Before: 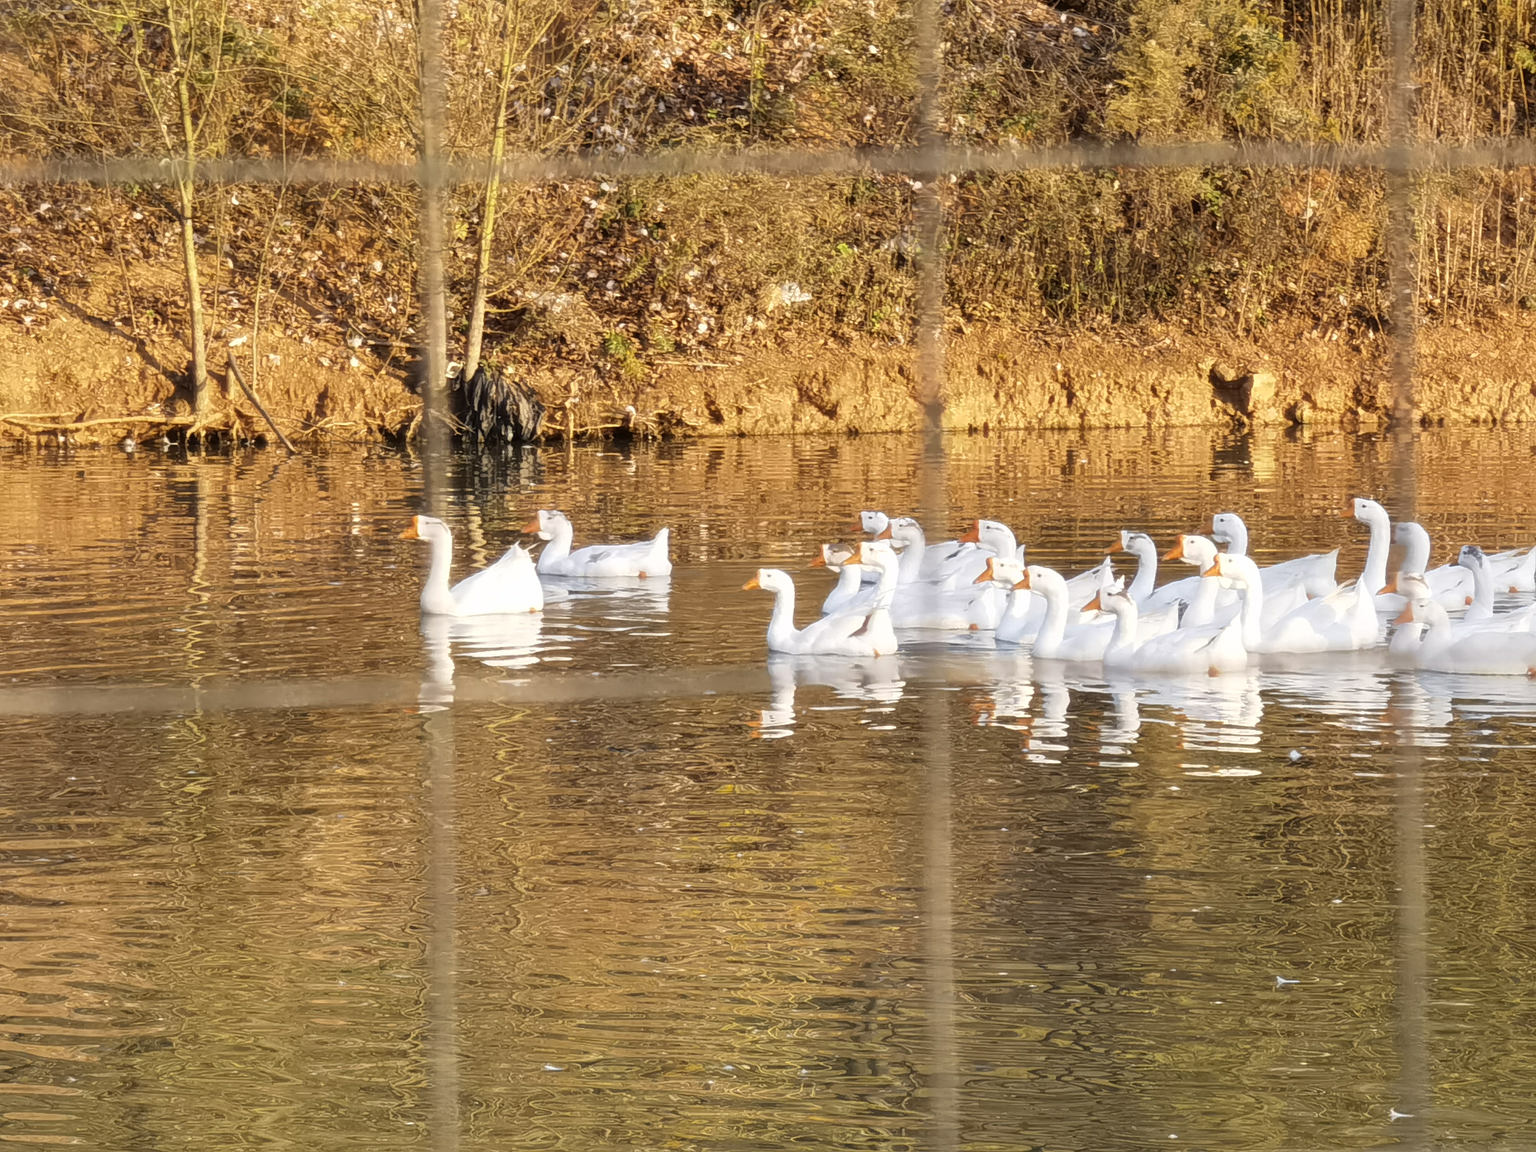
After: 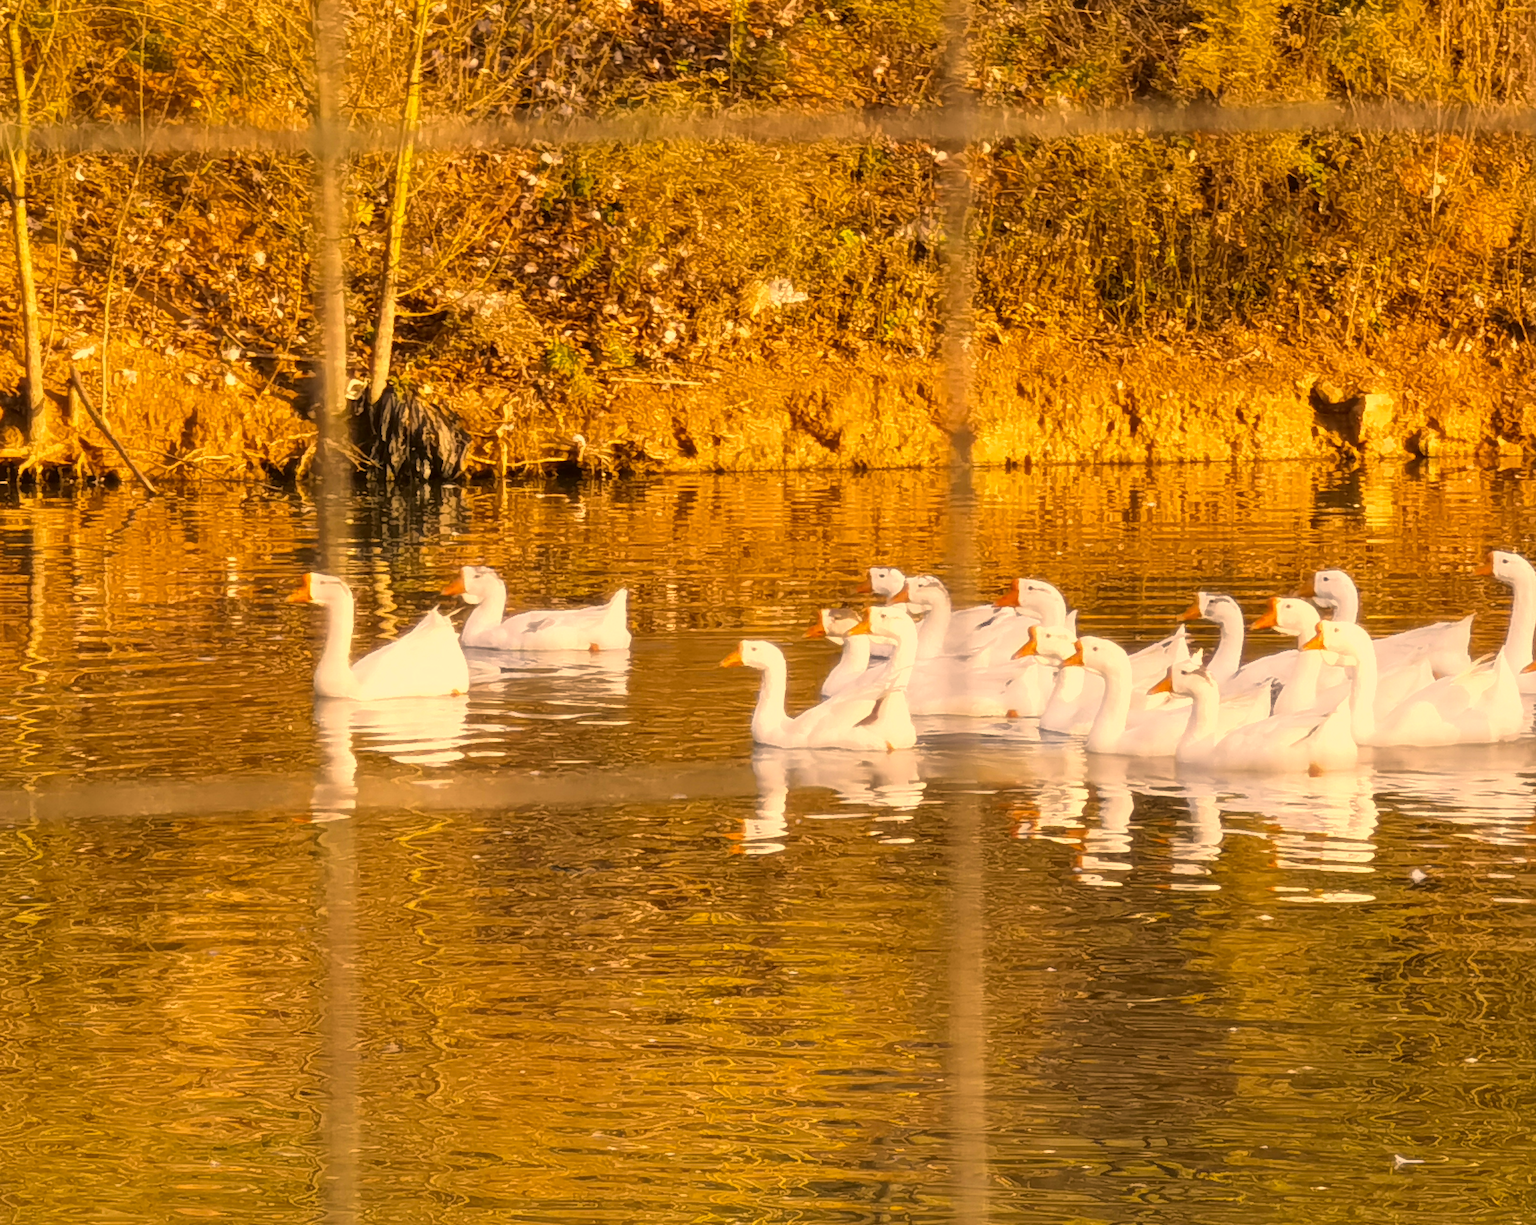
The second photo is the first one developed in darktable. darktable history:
crop: left 11.225%, top 5.381%, right 9.565%, bottom 10.314%
color correction: highlights a* 17.94, highlights b* 35.39, shadows a* 1.48, shadows b* 6.42, saturation 1.01
